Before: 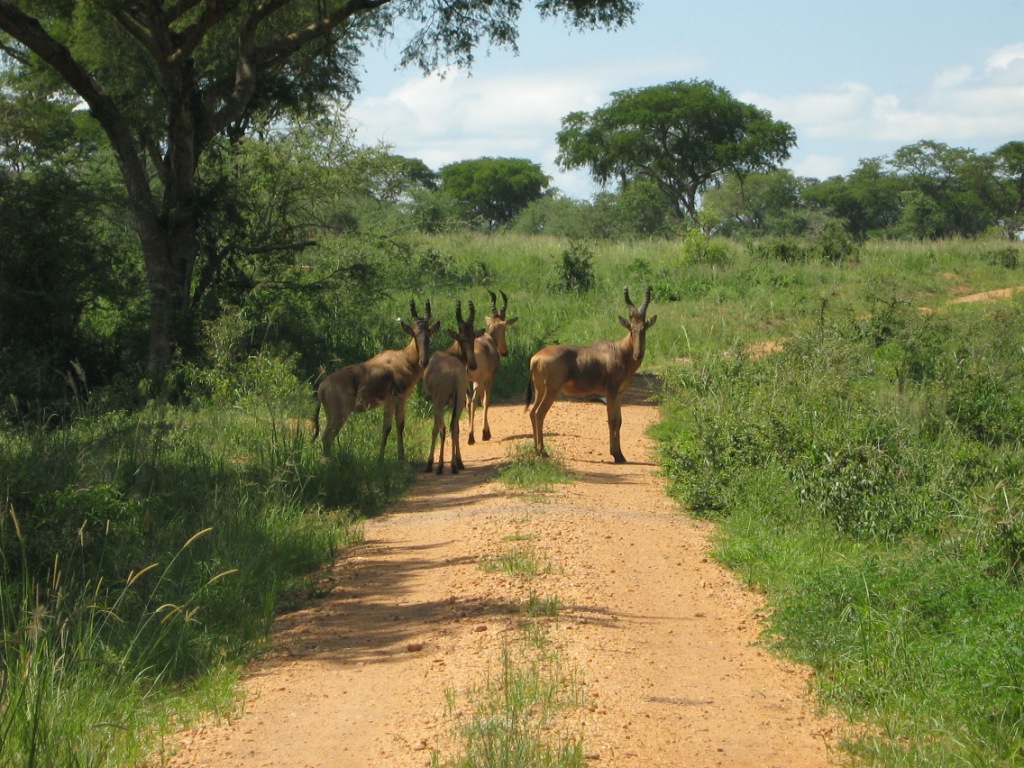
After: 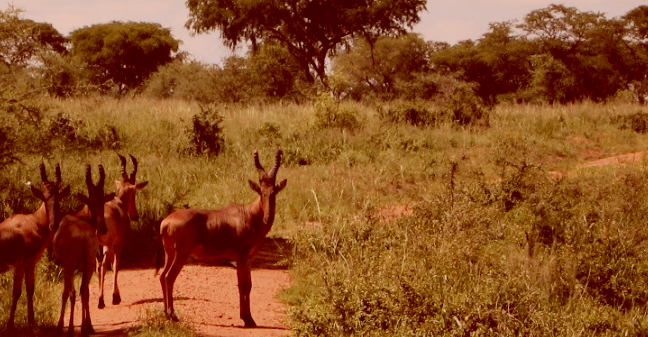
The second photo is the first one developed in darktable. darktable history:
color correction: highlights a* 9.12, highlights b* 8.6, shadows a* 39.38, shadows b* 39.21, saturation 0.775
crop: left 36.184%, top 17.817%, right 0.469%, bottom 38.261%
color zones: curves: ch0 [(0, 0.363) (0.128, 0.373) (0.25, 0.5) (0.402, 0.407) (0.521, 0.525) (0.63, 0.559) (0.729, 0.662) (0.867, 0.471)]; ch1 [(0, 0.515) (0.136, 0.618) (0.25, 0.5) (0.378, 0) (0.516, 0) (0.622, 0.593) (0.737, 0.819) (0.87, 0.593)]; ch2 [(0, 0.529) (0.128, 0.471) (0.282, 0.451) (0.386, 0.662) (0.516, 0.525) (0.633, 0.554) (0.75, 0.62) (0.875, 0.441)]
filmic rgb: black relative exposure -7.65 EV, white relative exposure 4.56 EV, hardness 3.61, contrast 1.267, color science v4 (2020)
